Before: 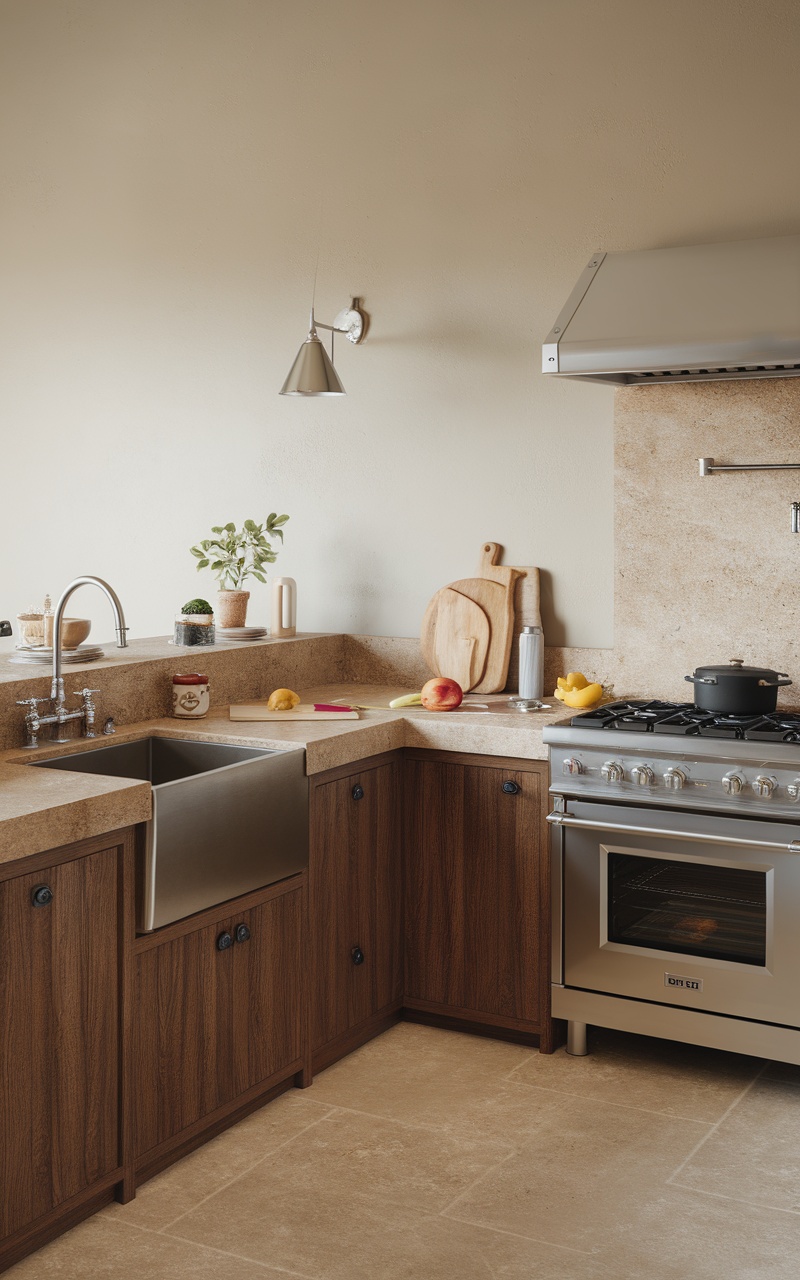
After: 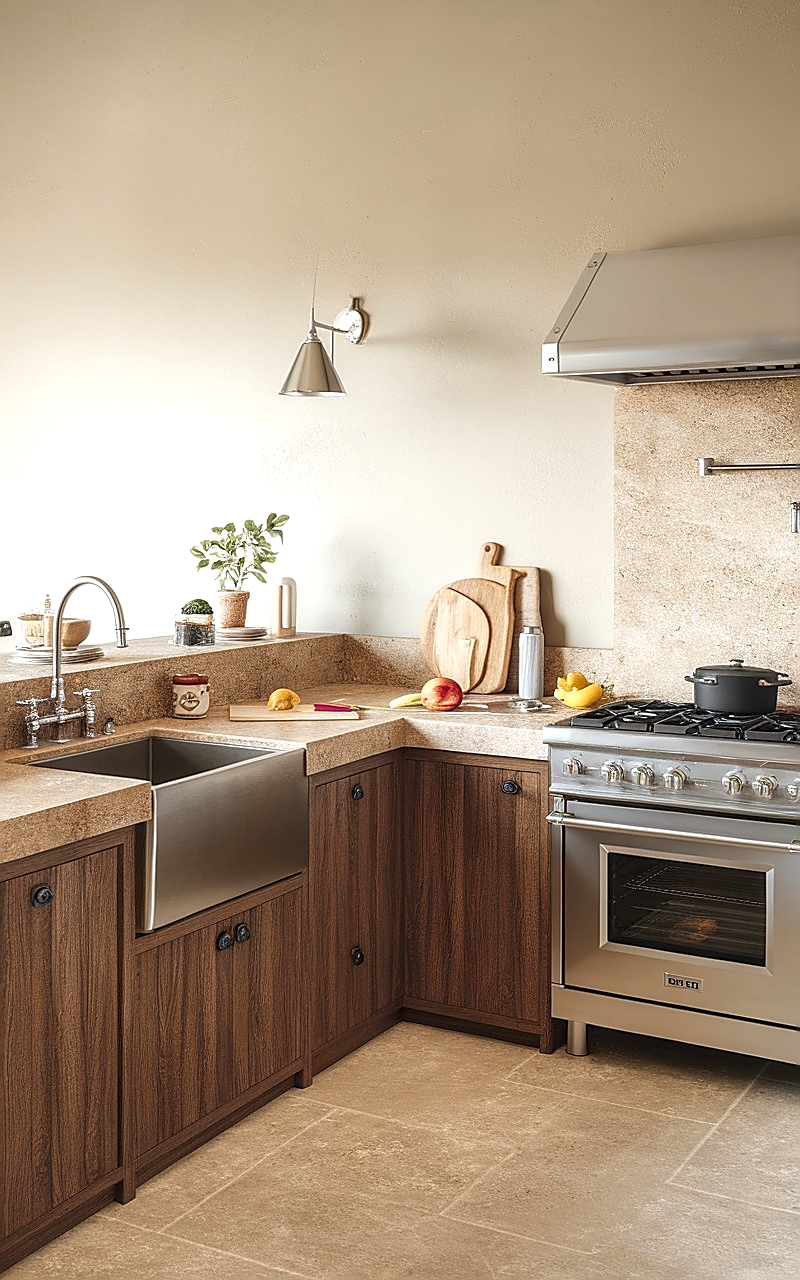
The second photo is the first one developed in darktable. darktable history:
exposure: exposure 0.574 EV, compensate highlight preservation false
local contrast: detail 130%
sharpen: radius 1.4, amount 1.25, threshold 0.7
